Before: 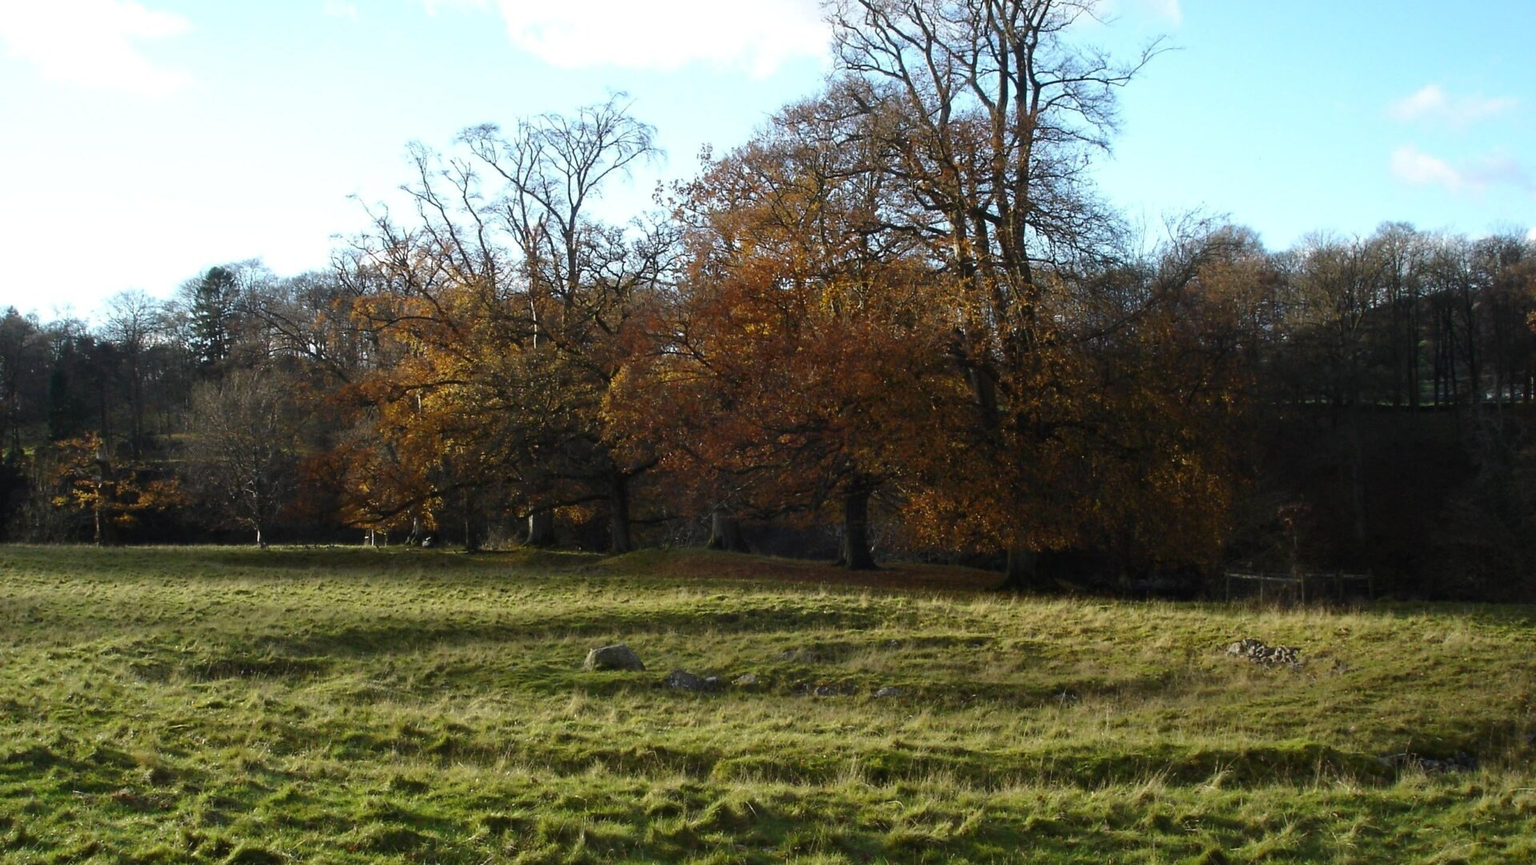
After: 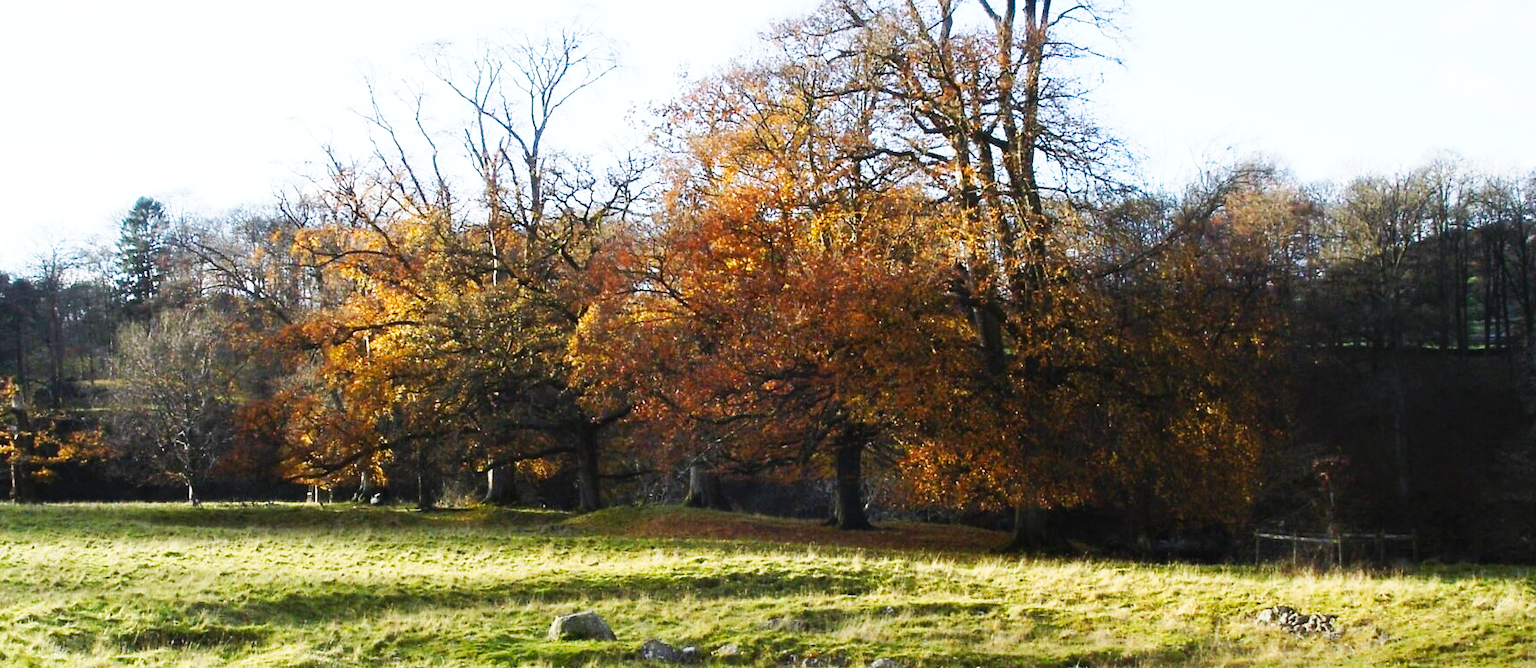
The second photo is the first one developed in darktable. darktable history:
white balance: red 0.984, blue 1.059
tone curve: curves: ch0 [(0, 0) (0.003, 0.004) (0.011, 0.016) (0.025, 0.035) (0.044, 0.062) (0.069, 0.097) (0.1, 0.143) (0.136, 0.205) (0.177, 0.276) (0.224, 0.36) (0.277, 0.461) (0.335, 0.584) (0.399, 0.686) (0.468, 0.783) (0.543, 0.868) (0.623, 0.927) (0.709, 0.96) (0.801, 0.974) (0.898, 0.986) (1, 1)], preserve colors none
crop: left 5.596%, top 10.314%, right 3.534%, bottom 19.395%
